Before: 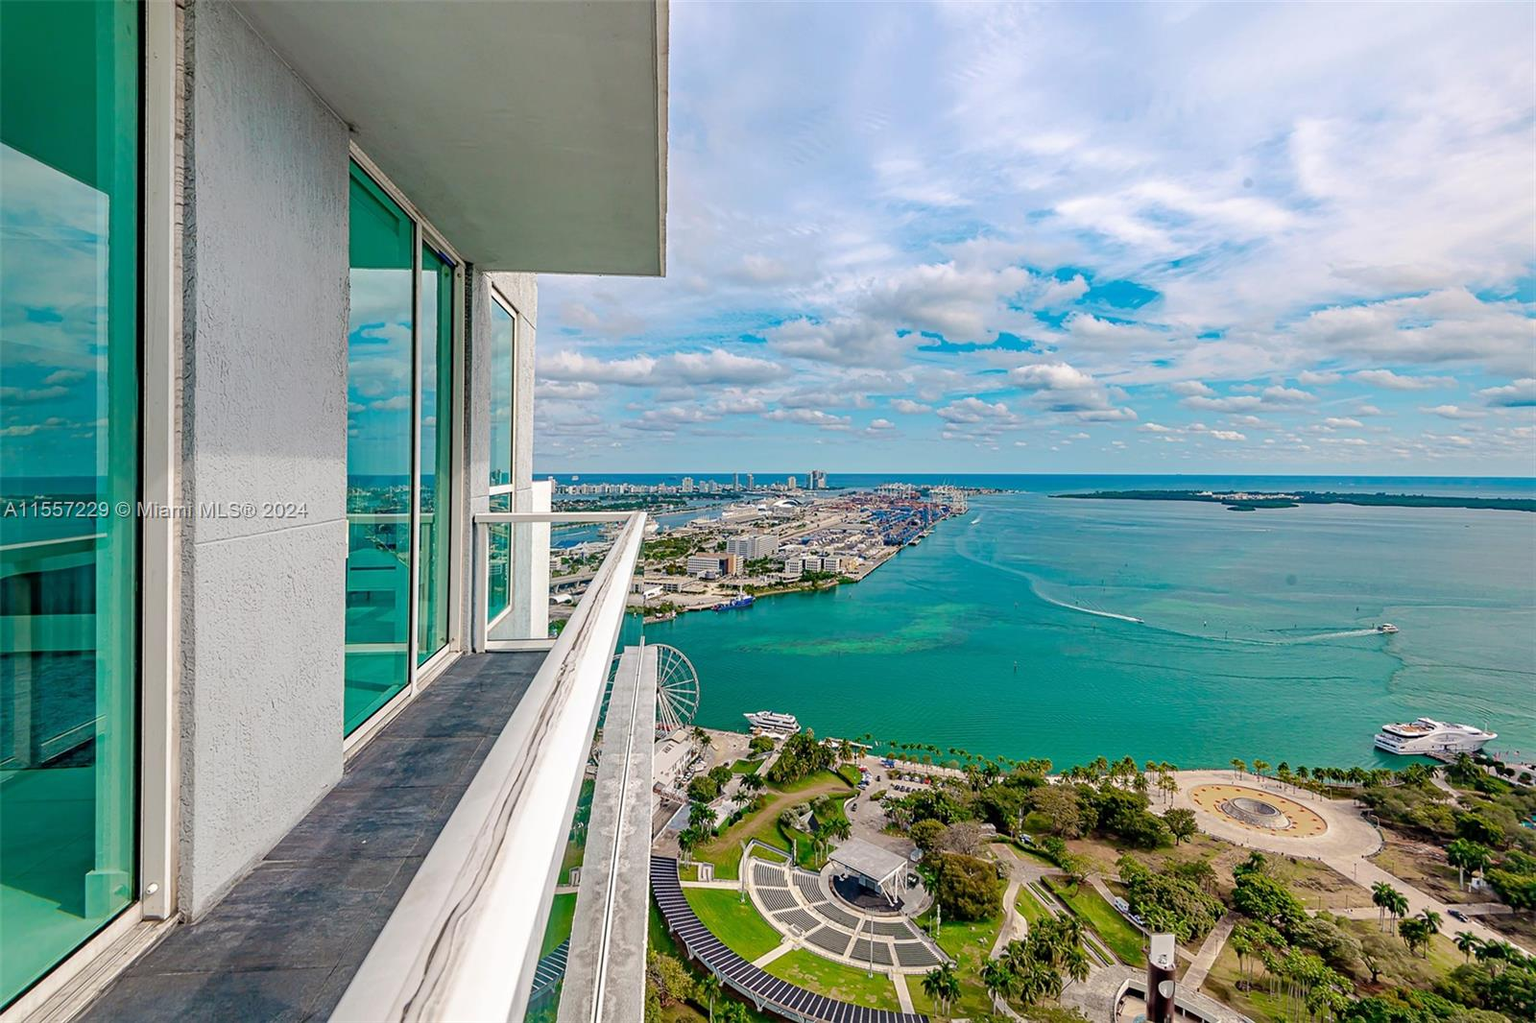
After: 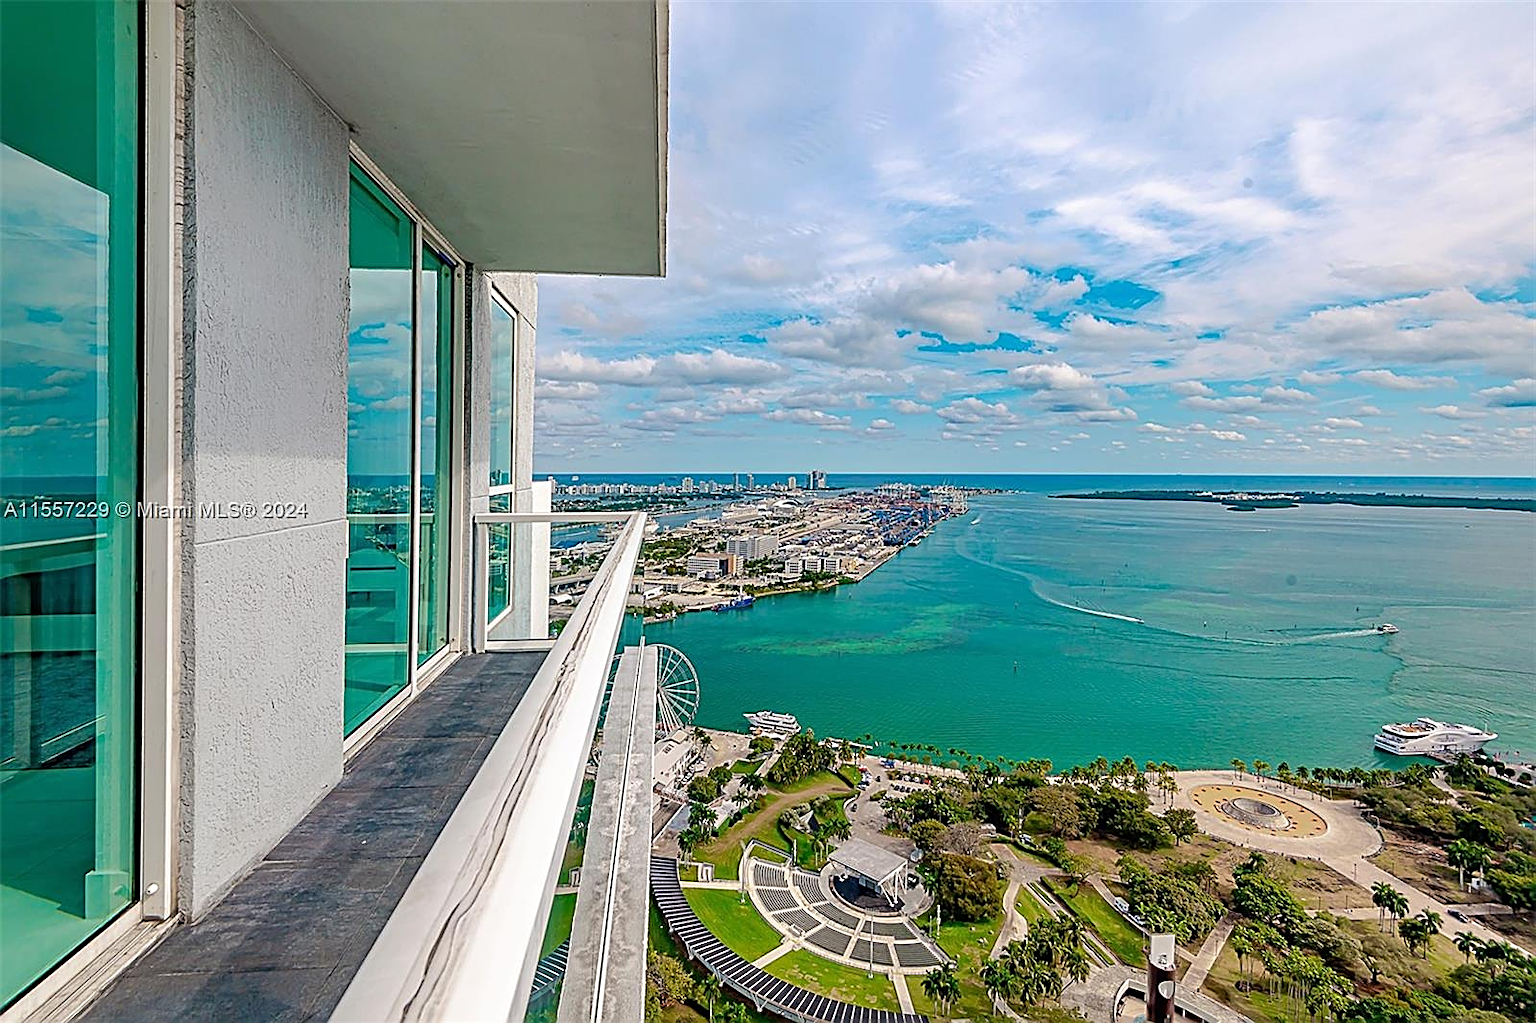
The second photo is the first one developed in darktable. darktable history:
sharpen: amount 0.89
